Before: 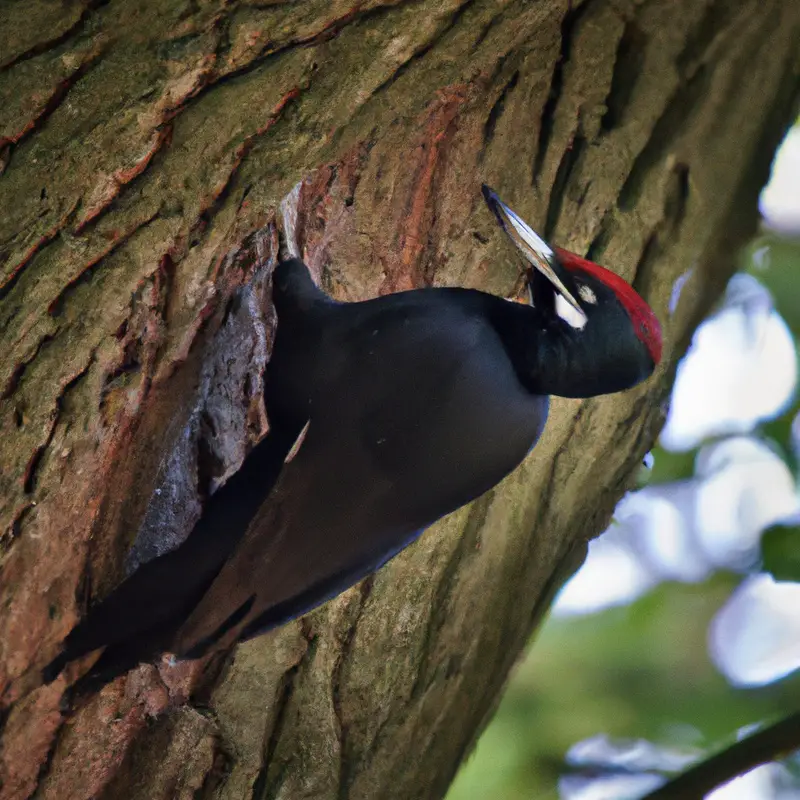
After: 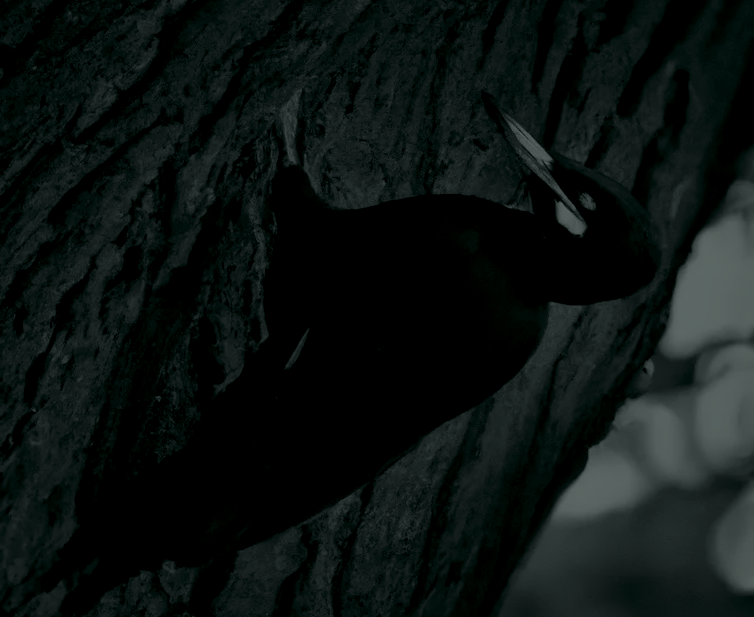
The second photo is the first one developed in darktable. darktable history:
tone equalizer: -8 EV -0.001 EV, -7 EV 0.001 EV, -6 EV -0.002 EV, -5 EV -0.003 EV, -4 EV -0.062 EV, -3 EV -0.222 EV, -2 EV -0.267 EV, -1 EV 0.105 EV, +0 EV 0.303 EV
colorize: hue 90°, saturation 19%, lightness 1.59%, version 1
crop and rotate: angle 0.03°, top 11.643%, right 5.651%, bottom 11.189%
